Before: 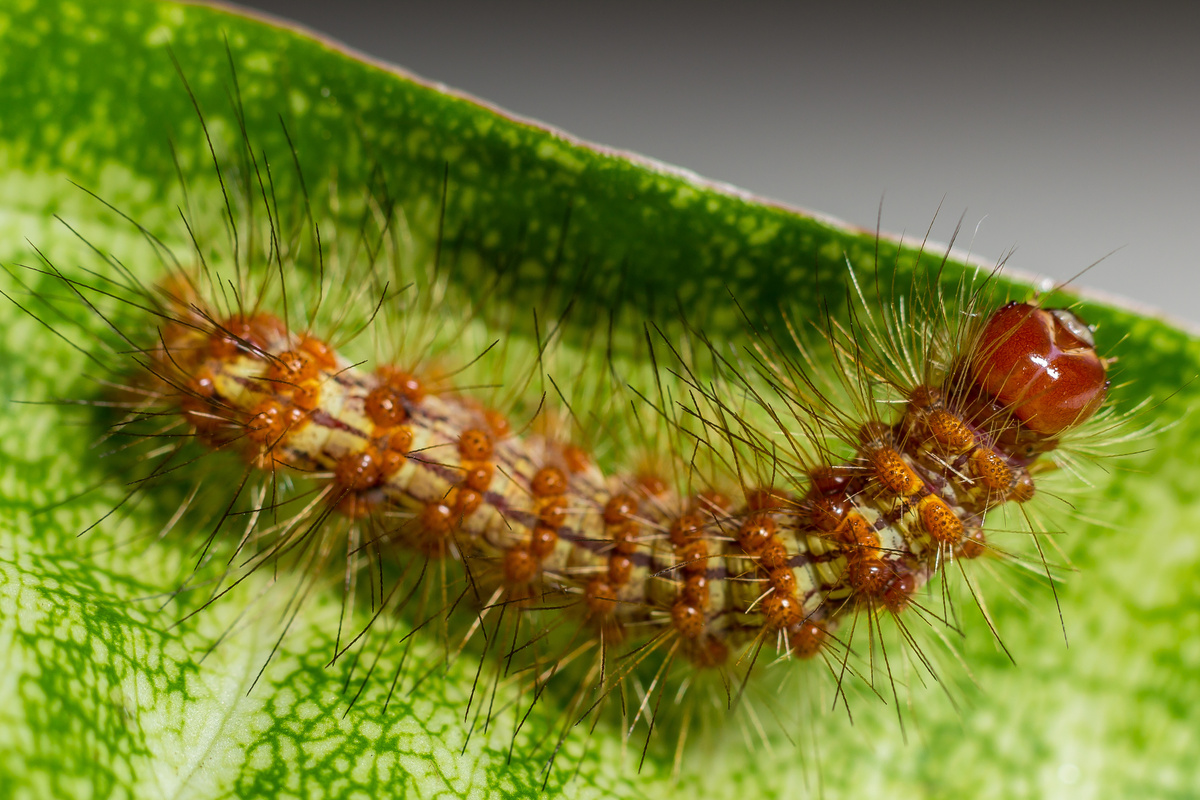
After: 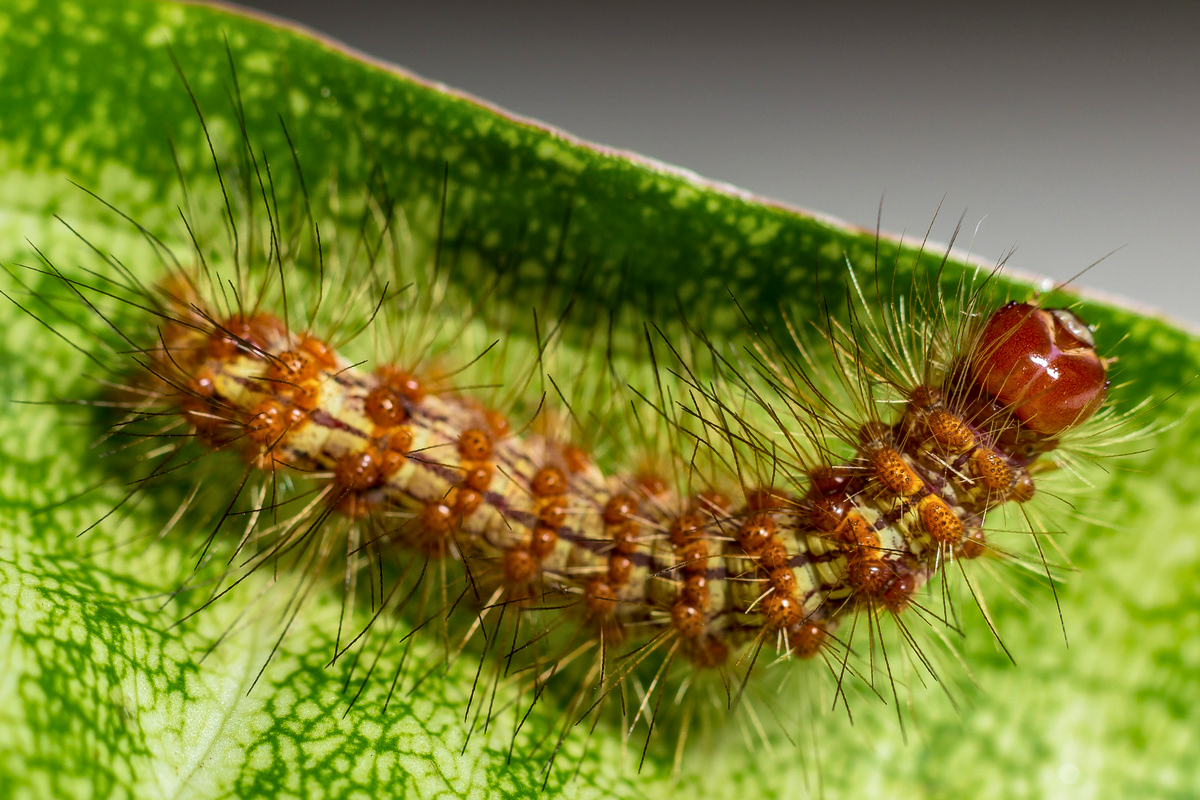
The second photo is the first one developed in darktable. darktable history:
local contrast: mode bilateral grid, contrast 30, coarseness 25, midtone range 0.2
velvia: on, module defaults
